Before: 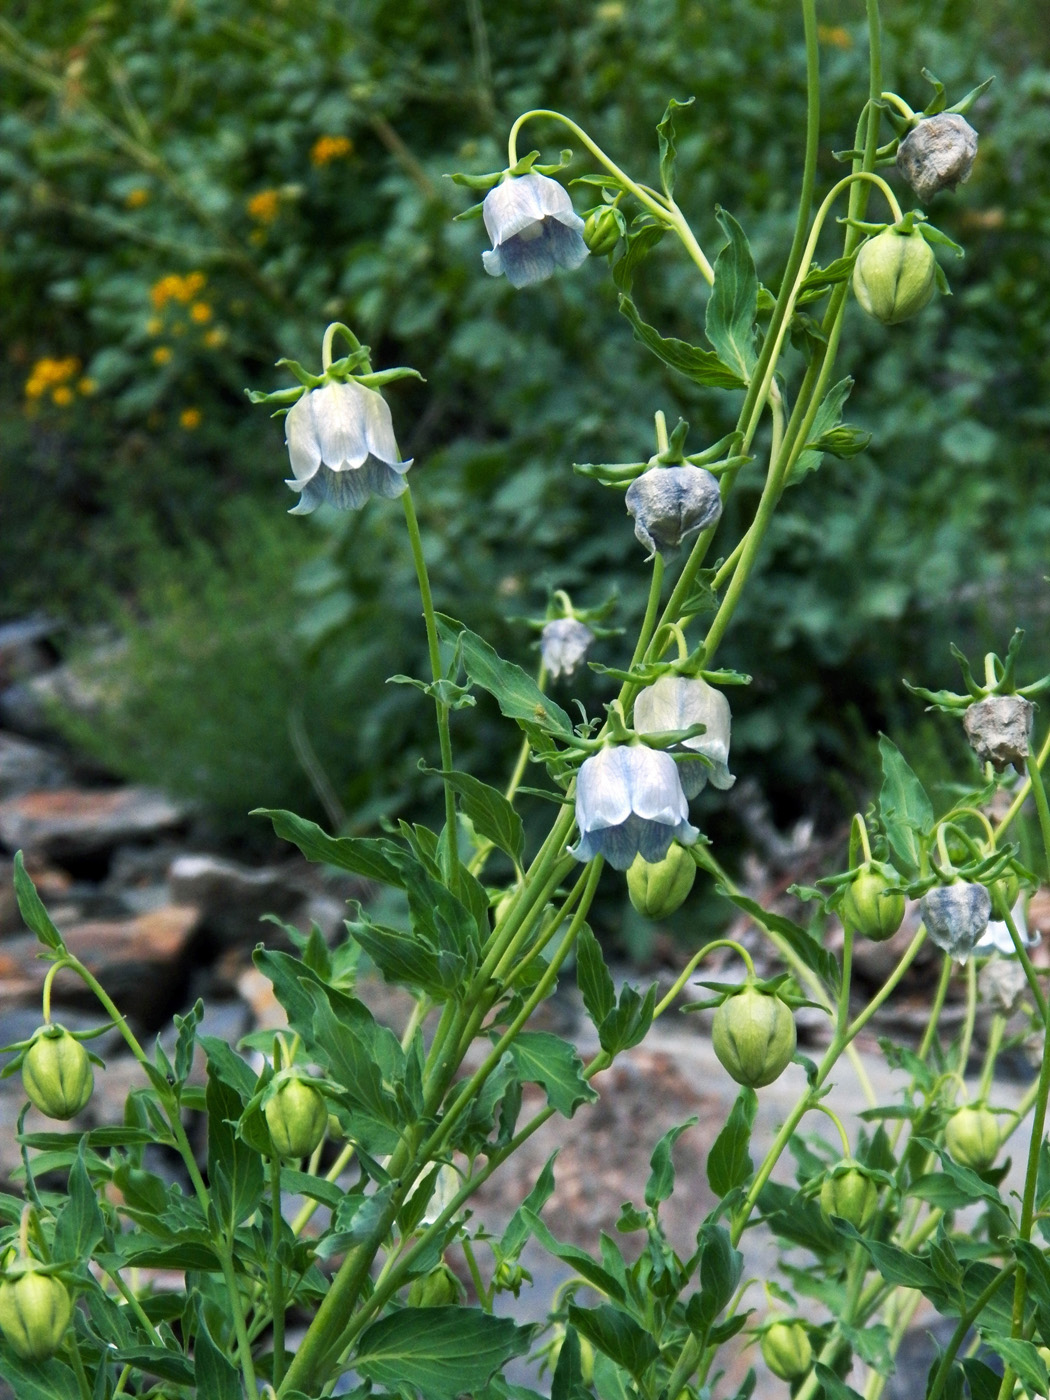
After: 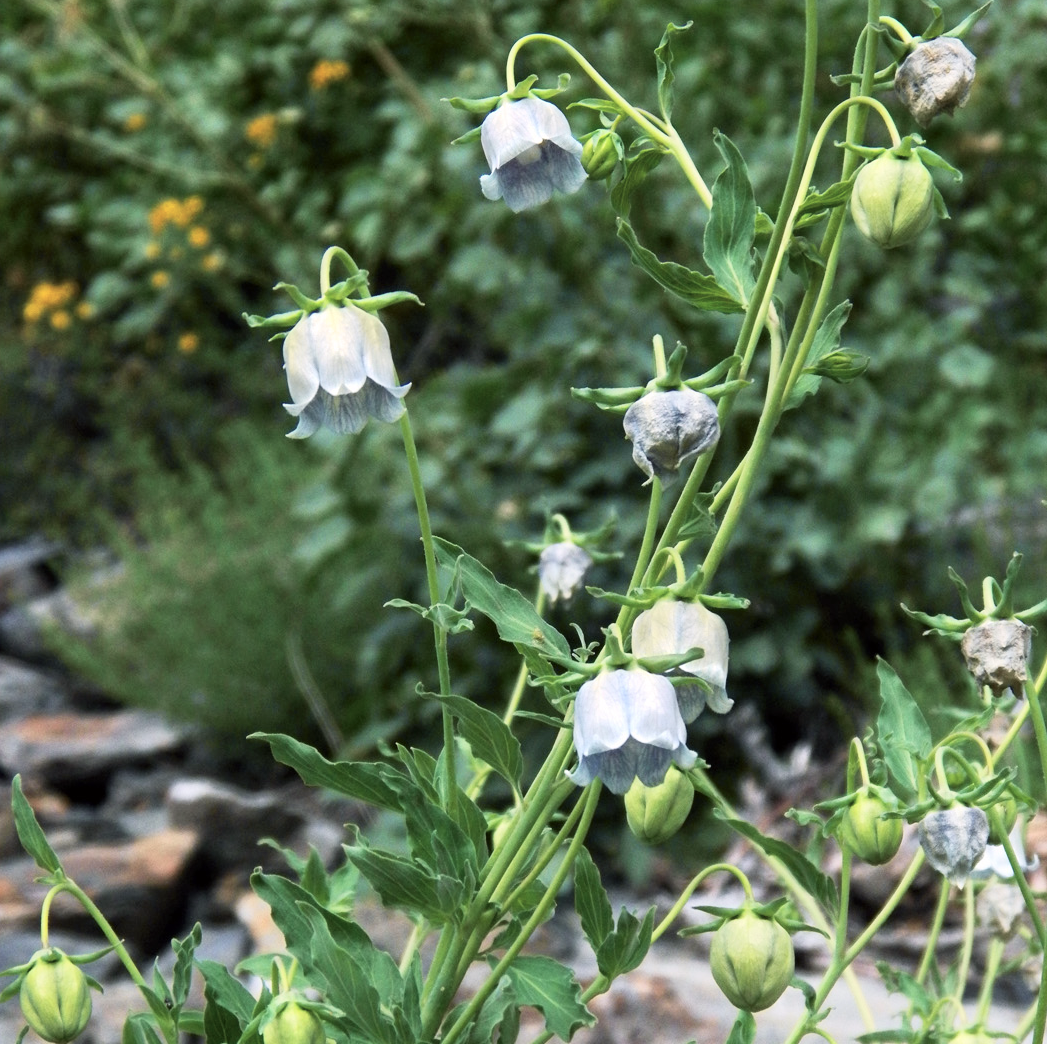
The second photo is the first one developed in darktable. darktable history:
crop: left 0.244%, top 5.478%, bottom 19.931%
tone curve: curves: ch0 [(0, 0) (0.739, 0.837) (1, 1)]; ch1 [(0, 0) (0.226, 0.261) (0.383, 0.397) (0.462, 0.473) (0.498, 0.502) (0.521, 0.52) (0.578, 0.57) (1, 1)]; ch2 [(0, 0) (0.438, 0.456) (0.5, 0.5) (0.547, 0.557) (0.597, 0.58) (0.629, 0.603) (1, 1)], color space Lab, independent channels, preserve colors none
